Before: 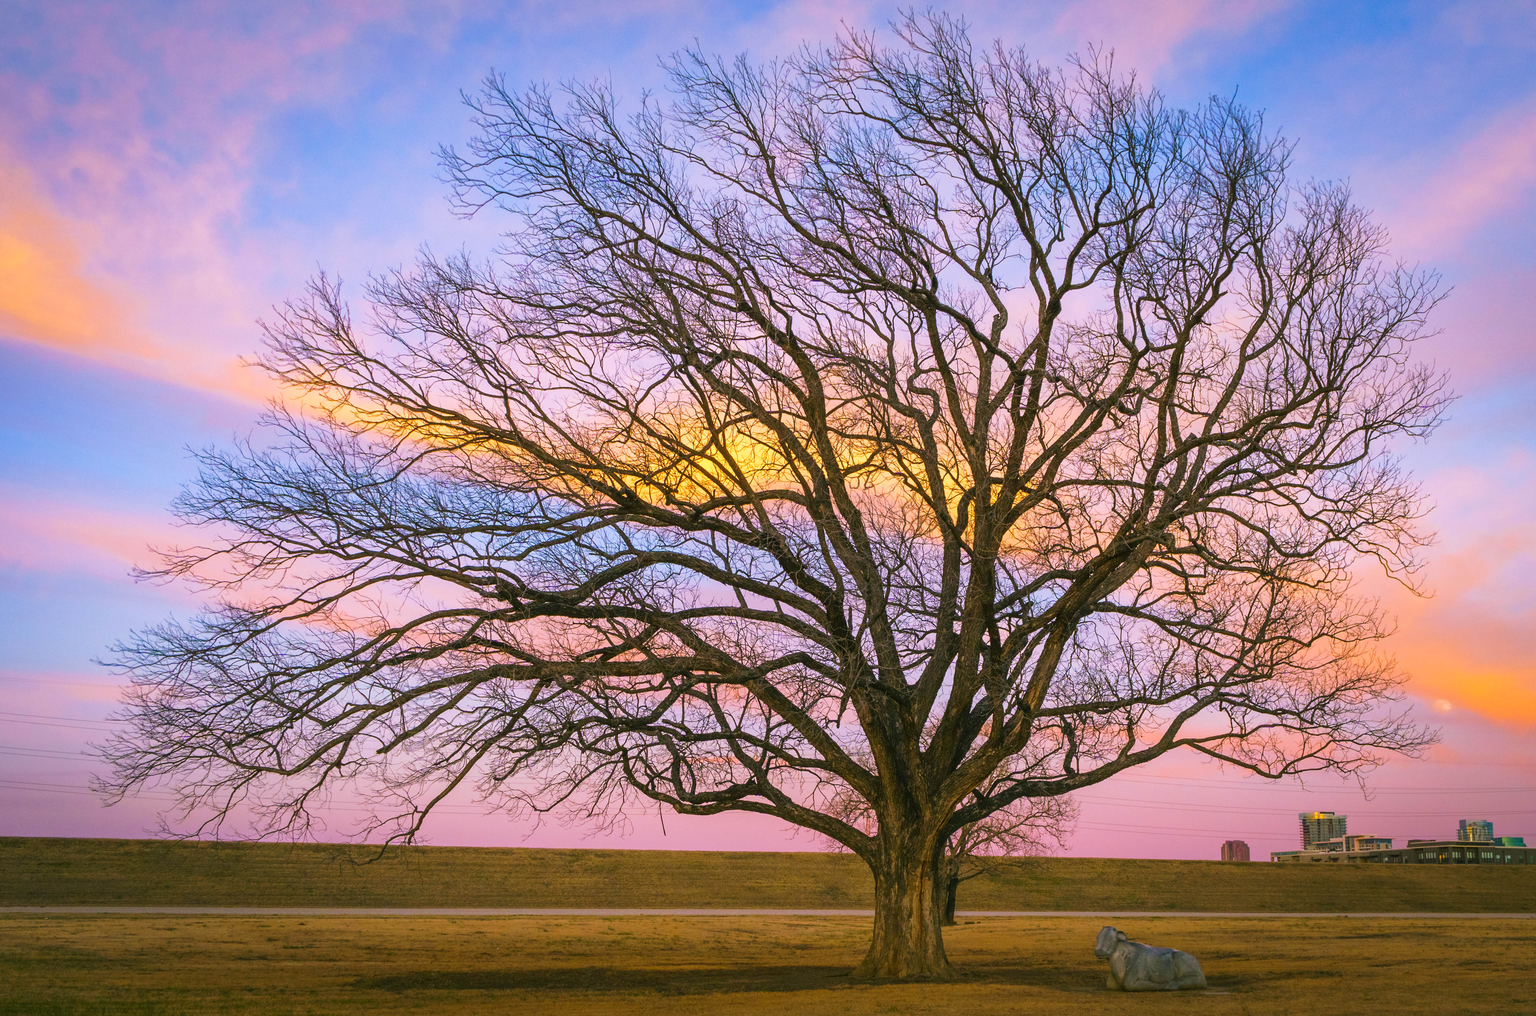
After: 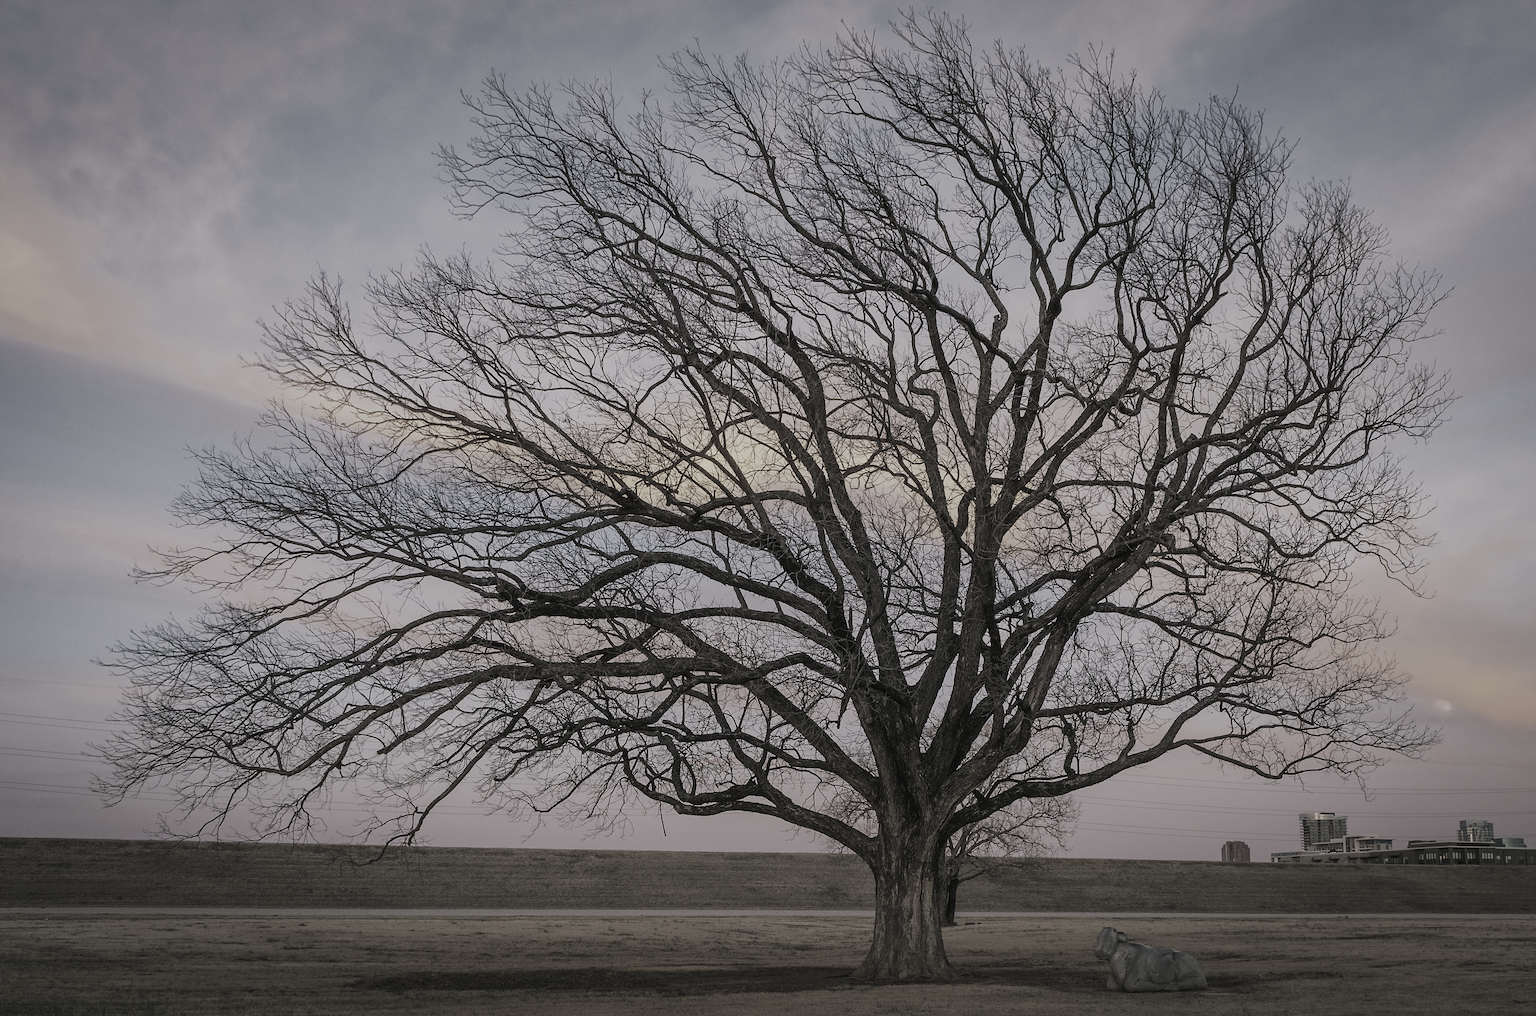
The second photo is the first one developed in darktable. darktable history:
sharpen: on, module defaults
exposure: black level correction 0, exposure -0.7 EV, compensate highlight preservation false
color correction: highlights b* -0.023, saturation 0.141
